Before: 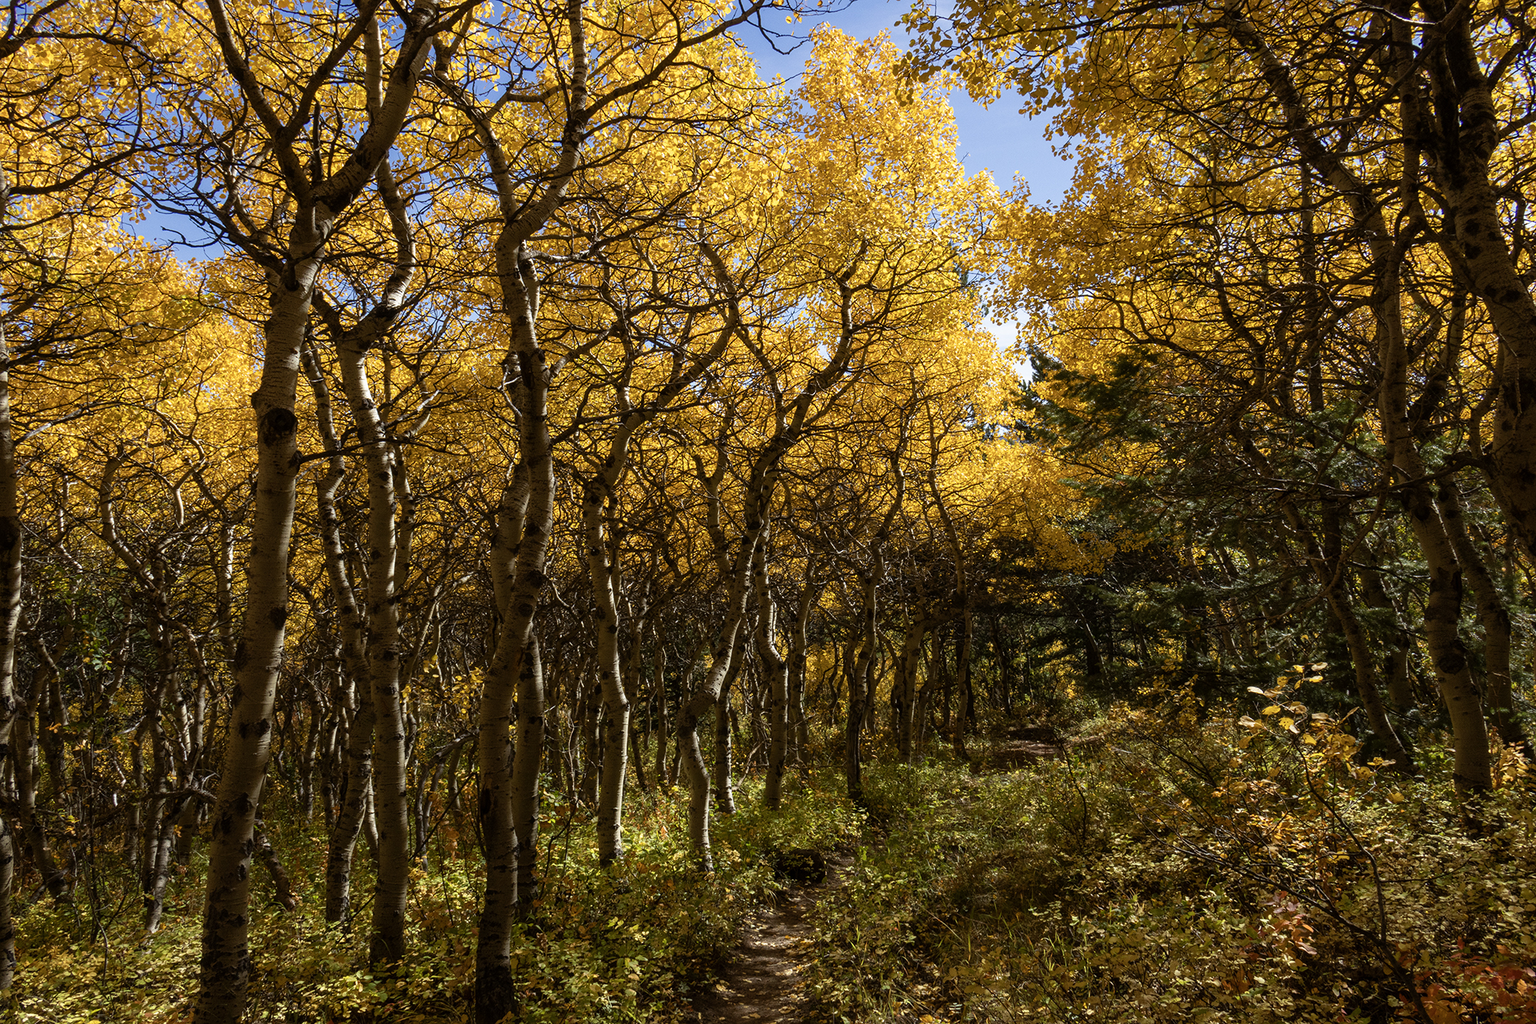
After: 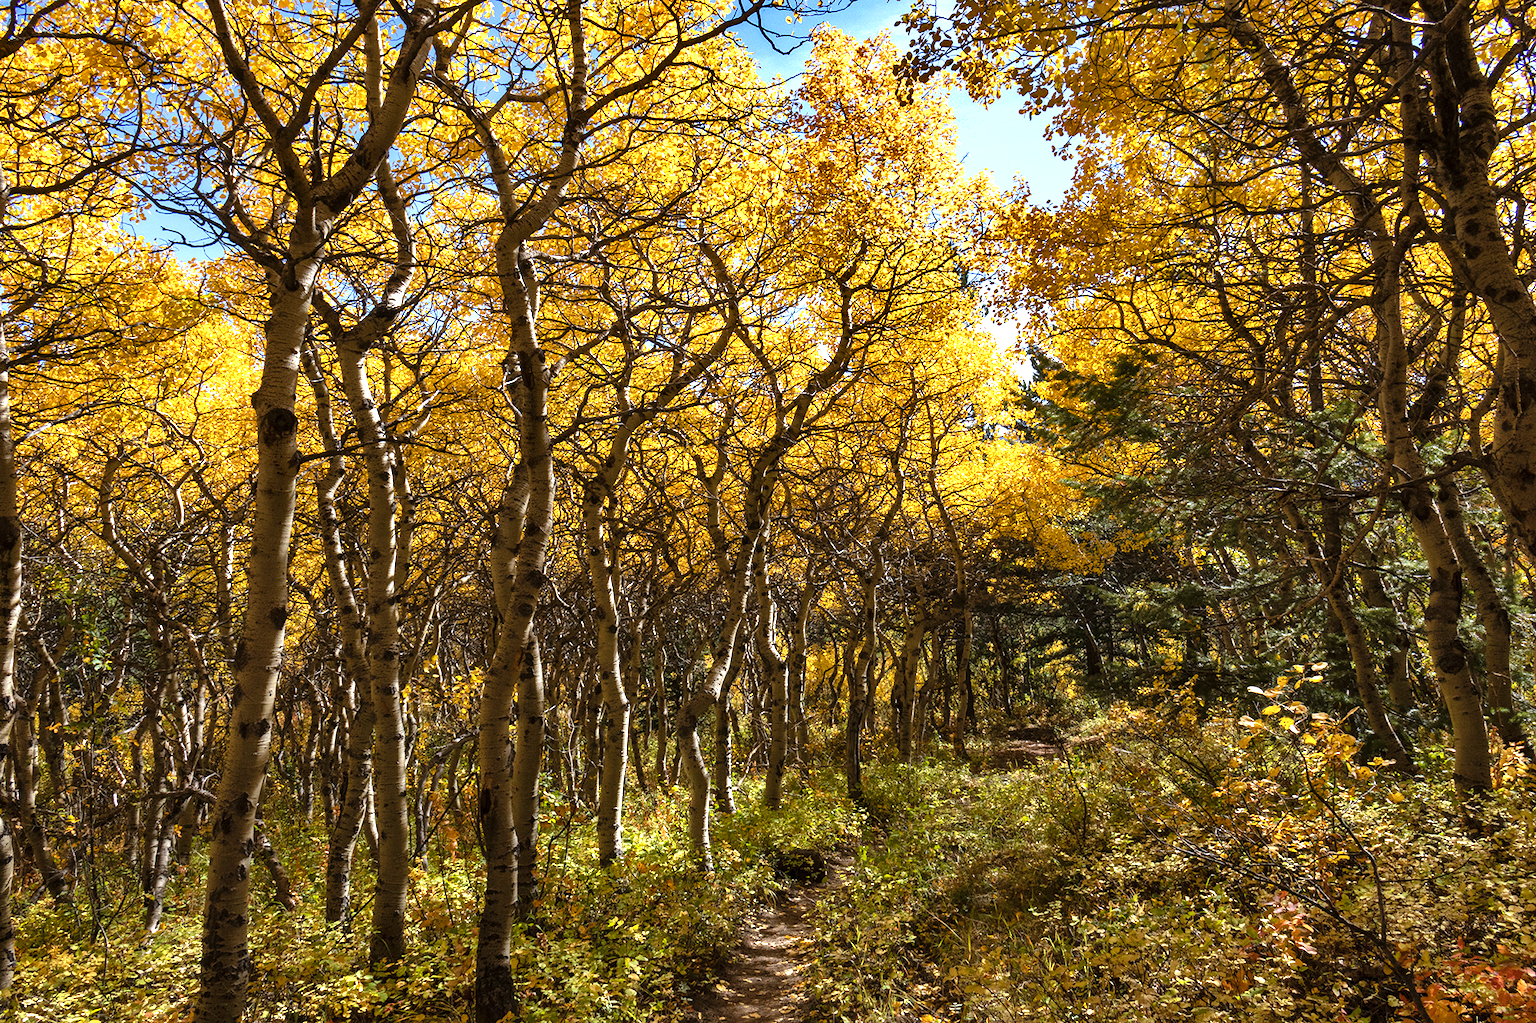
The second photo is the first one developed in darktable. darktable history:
contrast brightness saturation: saturation -0.05
color calibration: illuminant as shot in camera, x 0.358, y 0.373, temperature 4628.91 K
exposure: exposure 1 EV, compensate highlight preservation false
shadows and highlights: radius 100.41, shadows 50.55, highlights -64.36, highlights color adjustment 49.82%, soften with gaussian
